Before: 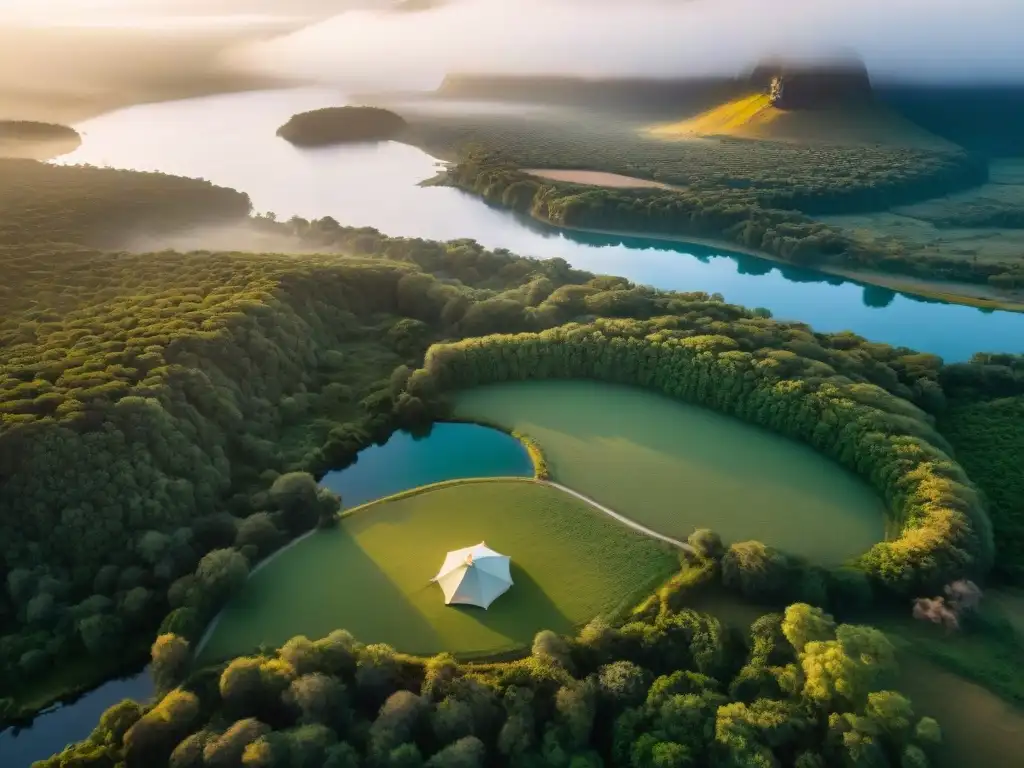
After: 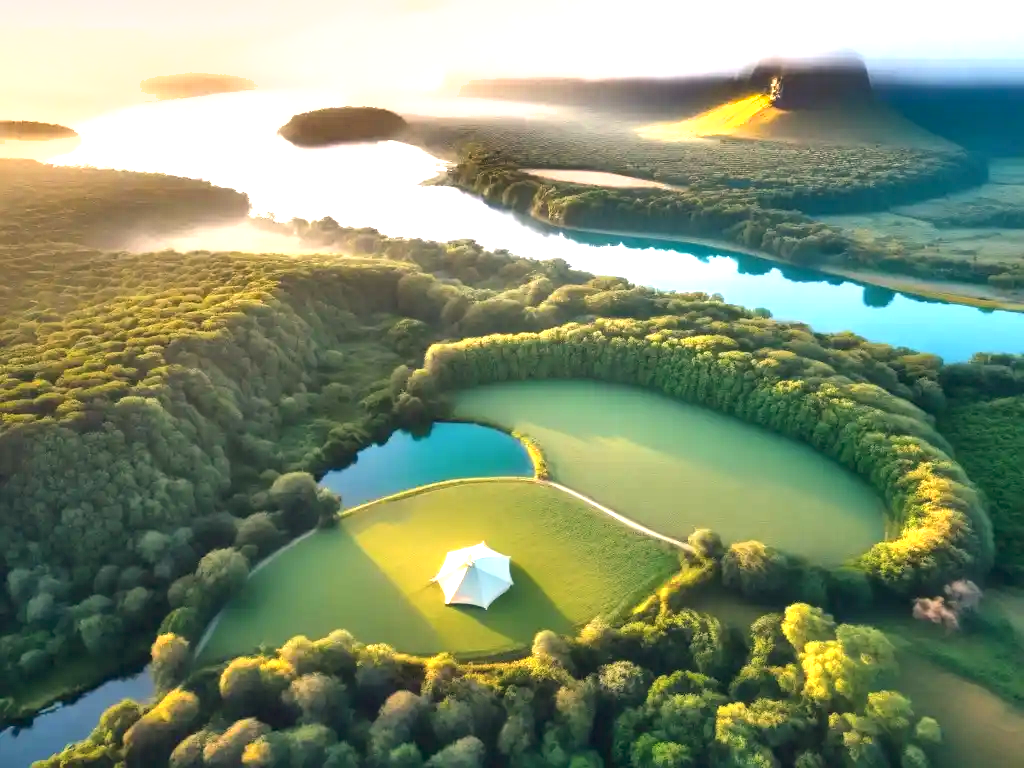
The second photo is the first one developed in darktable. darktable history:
exposure: black level correction 0, exposure 1.5 EV, compensate highlight preservation false
shadows and highlights: shadows 49, highlights -41, soften with gaussian
color balance rgb: shadows lift › hue 87.51°, highlights gain › chroma 1.62%, highlights gain › hue 55.1°, global offset › chroma 0.06%, global offset › hue 253.66°, linear chroma grading › global chroma 0.5%
